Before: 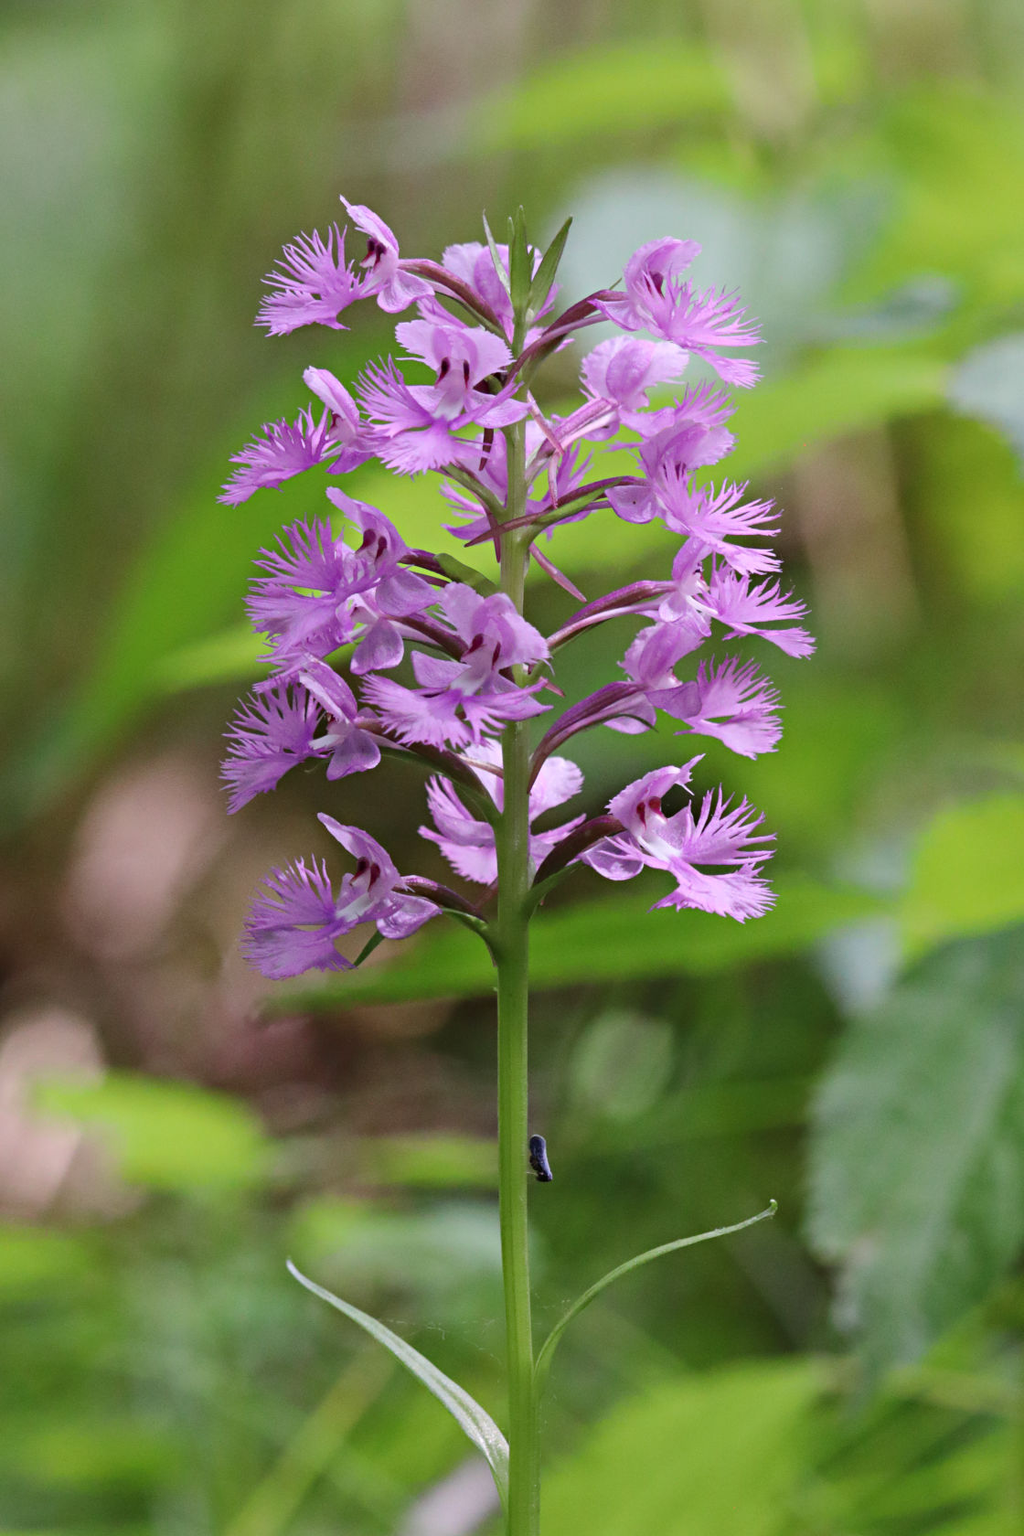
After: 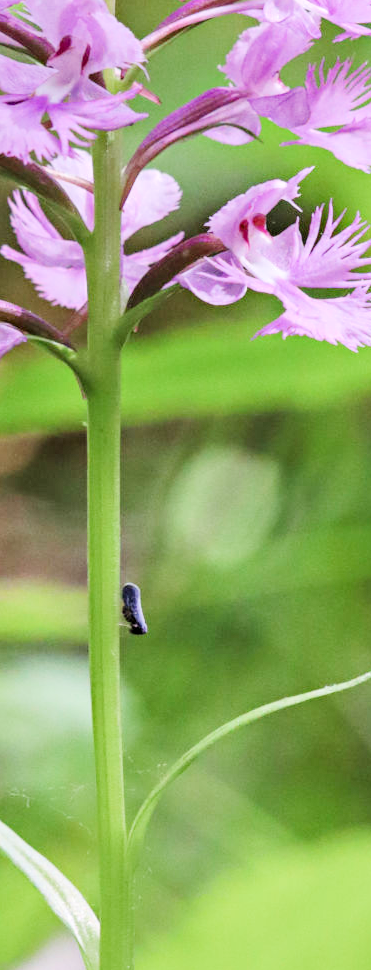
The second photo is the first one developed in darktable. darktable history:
exposure: black level correction 0, exposure 0.7 EV, compensate exposure bias true, compensate highlight preservation false
crop: left 40.878%, top 39.176%, right 25.993%, bottom 3.081%
filmic rgb: black relative exposure -7.32 EV, white relative exposure 5.09 EV, hardness 3.2
local contrast: on, module defaults
